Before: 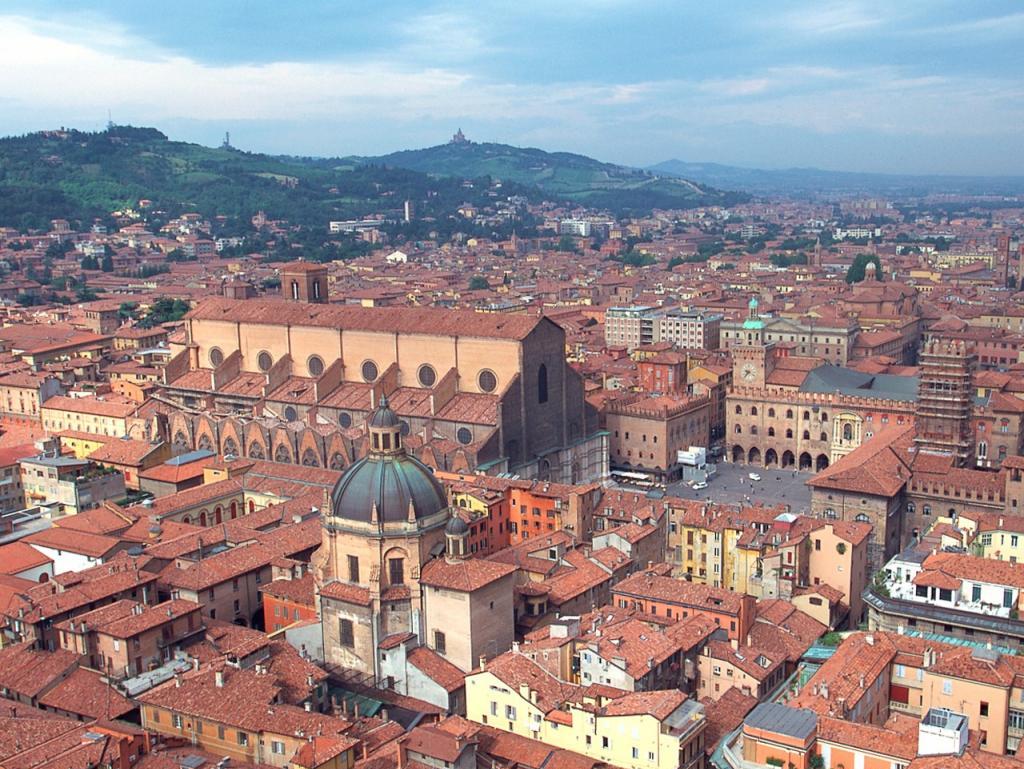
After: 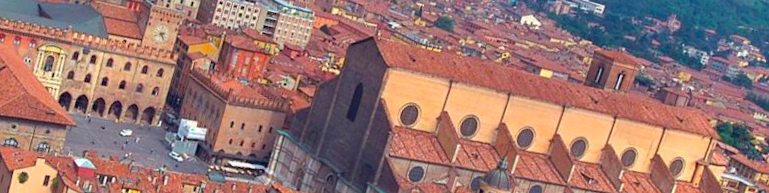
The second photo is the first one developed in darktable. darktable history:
color balance rgb: linear chroma grading › global chroma 15%, perceptual saturation grading › global saturation 30%
crop and rotate: angle 16.12°, top 30.835%, bottom 35.653%
